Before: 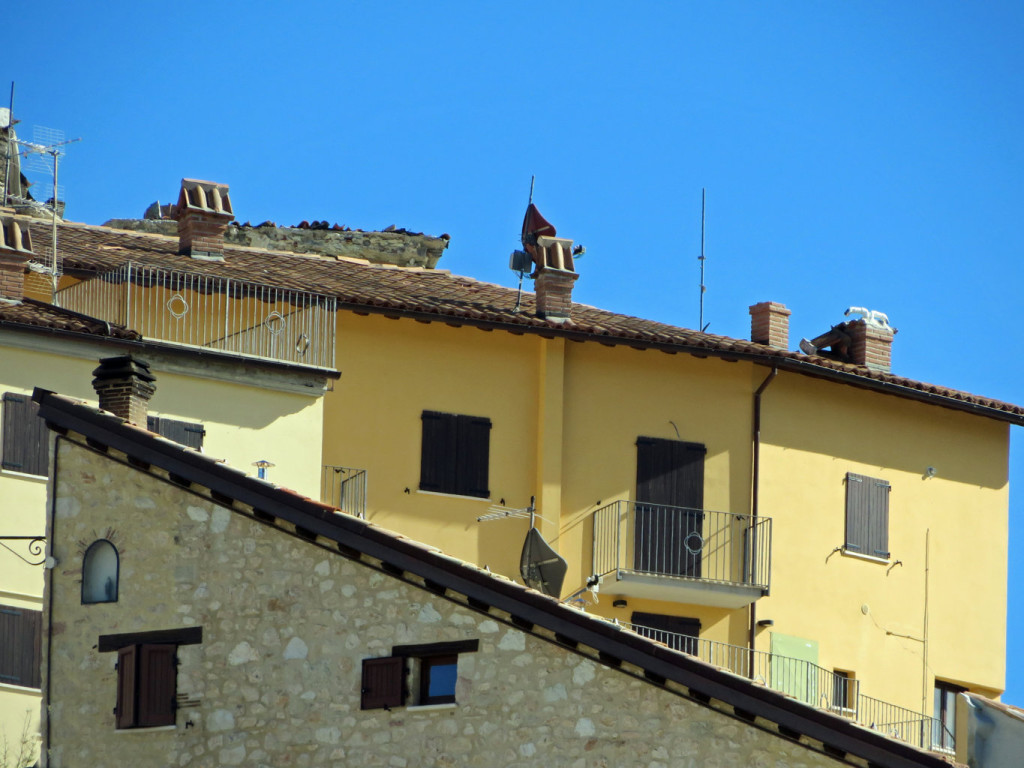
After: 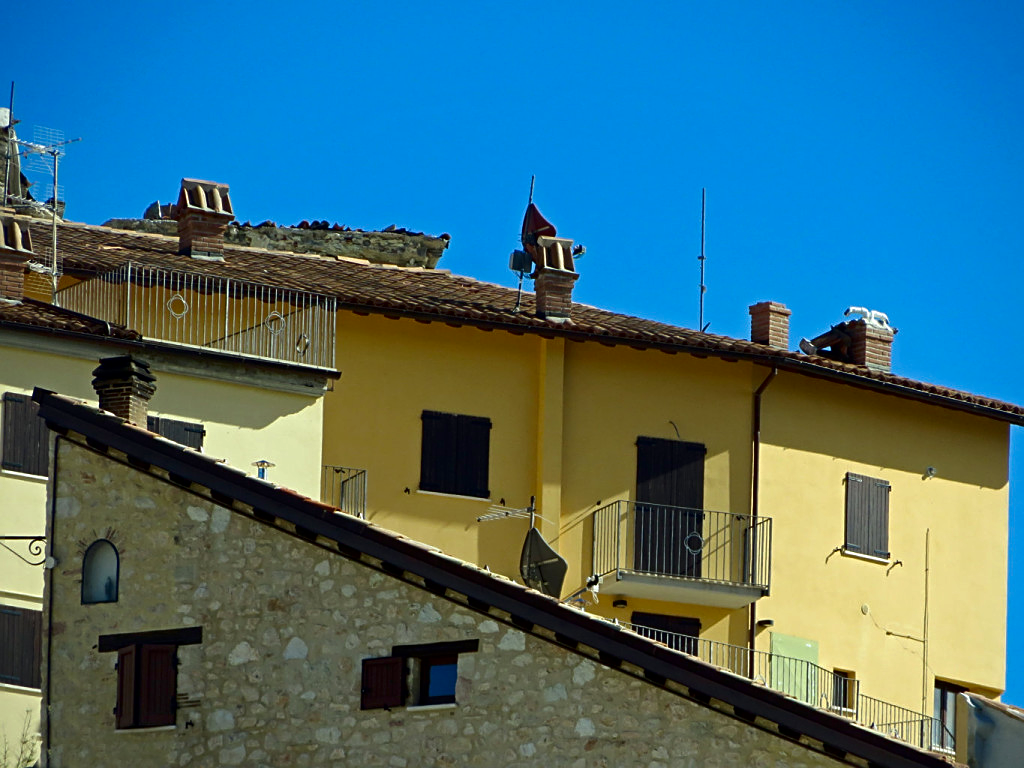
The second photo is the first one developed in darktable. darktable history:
contrast brightness saturation: brightness -0.197, saturation 0.084
sharpen: amount 0.482
